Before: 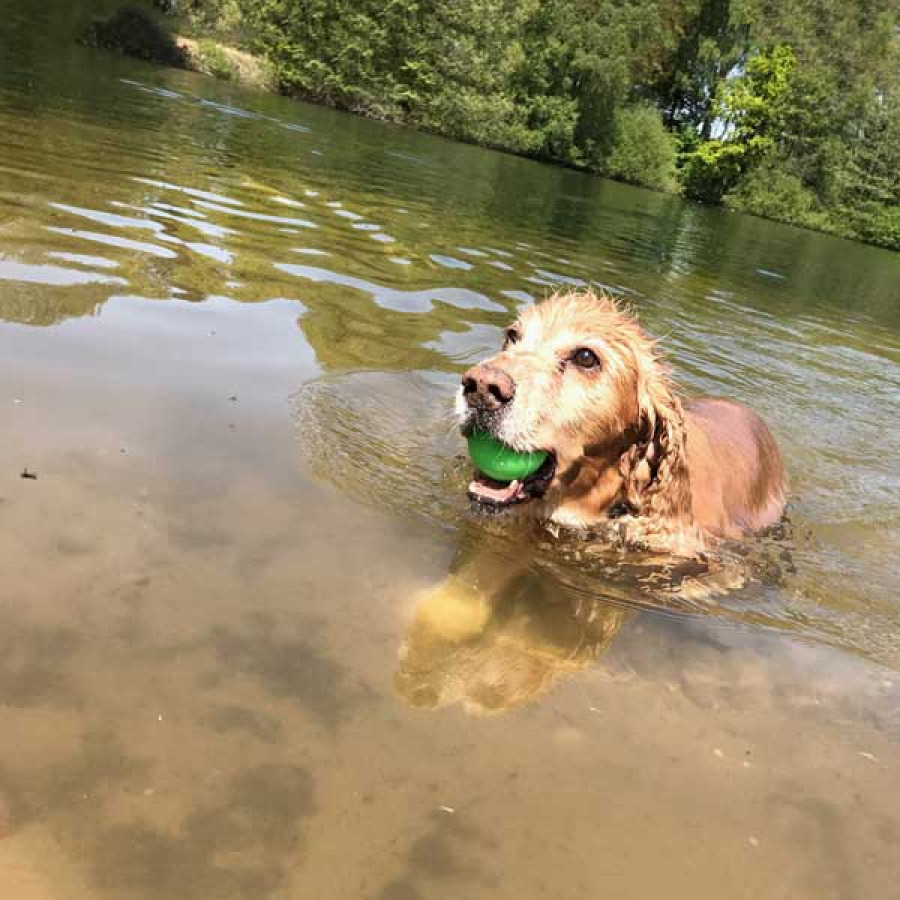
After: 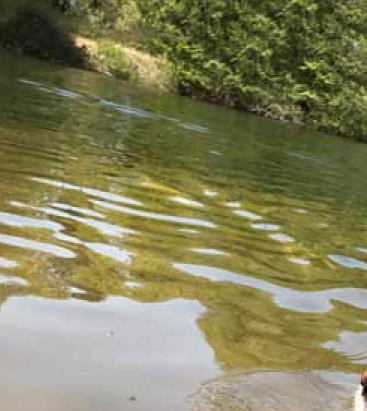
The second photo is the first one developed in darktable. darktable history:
color correction: highlights b* 2.99
crop and rotate: left 11.271%, top 0.052%, right 47.896%, bottom 54.272%
